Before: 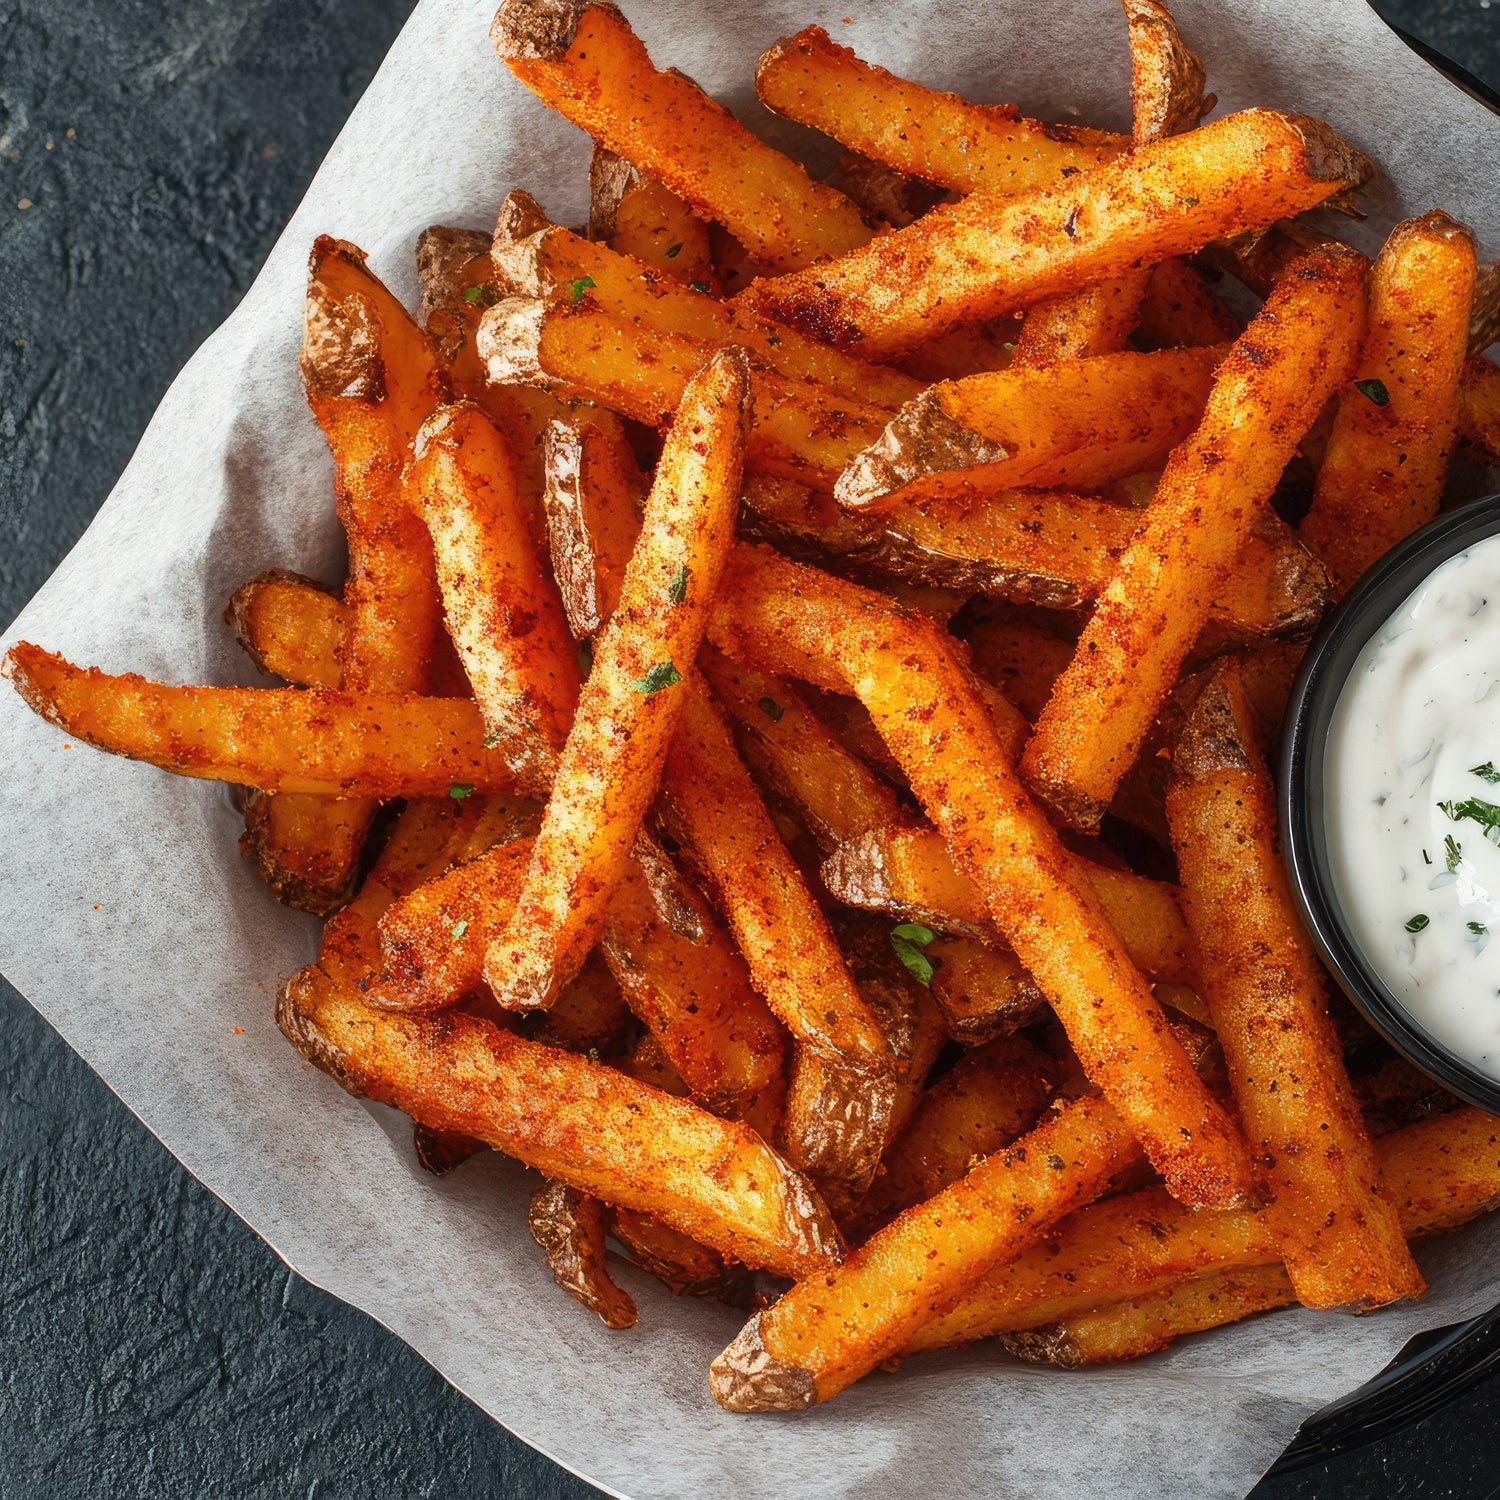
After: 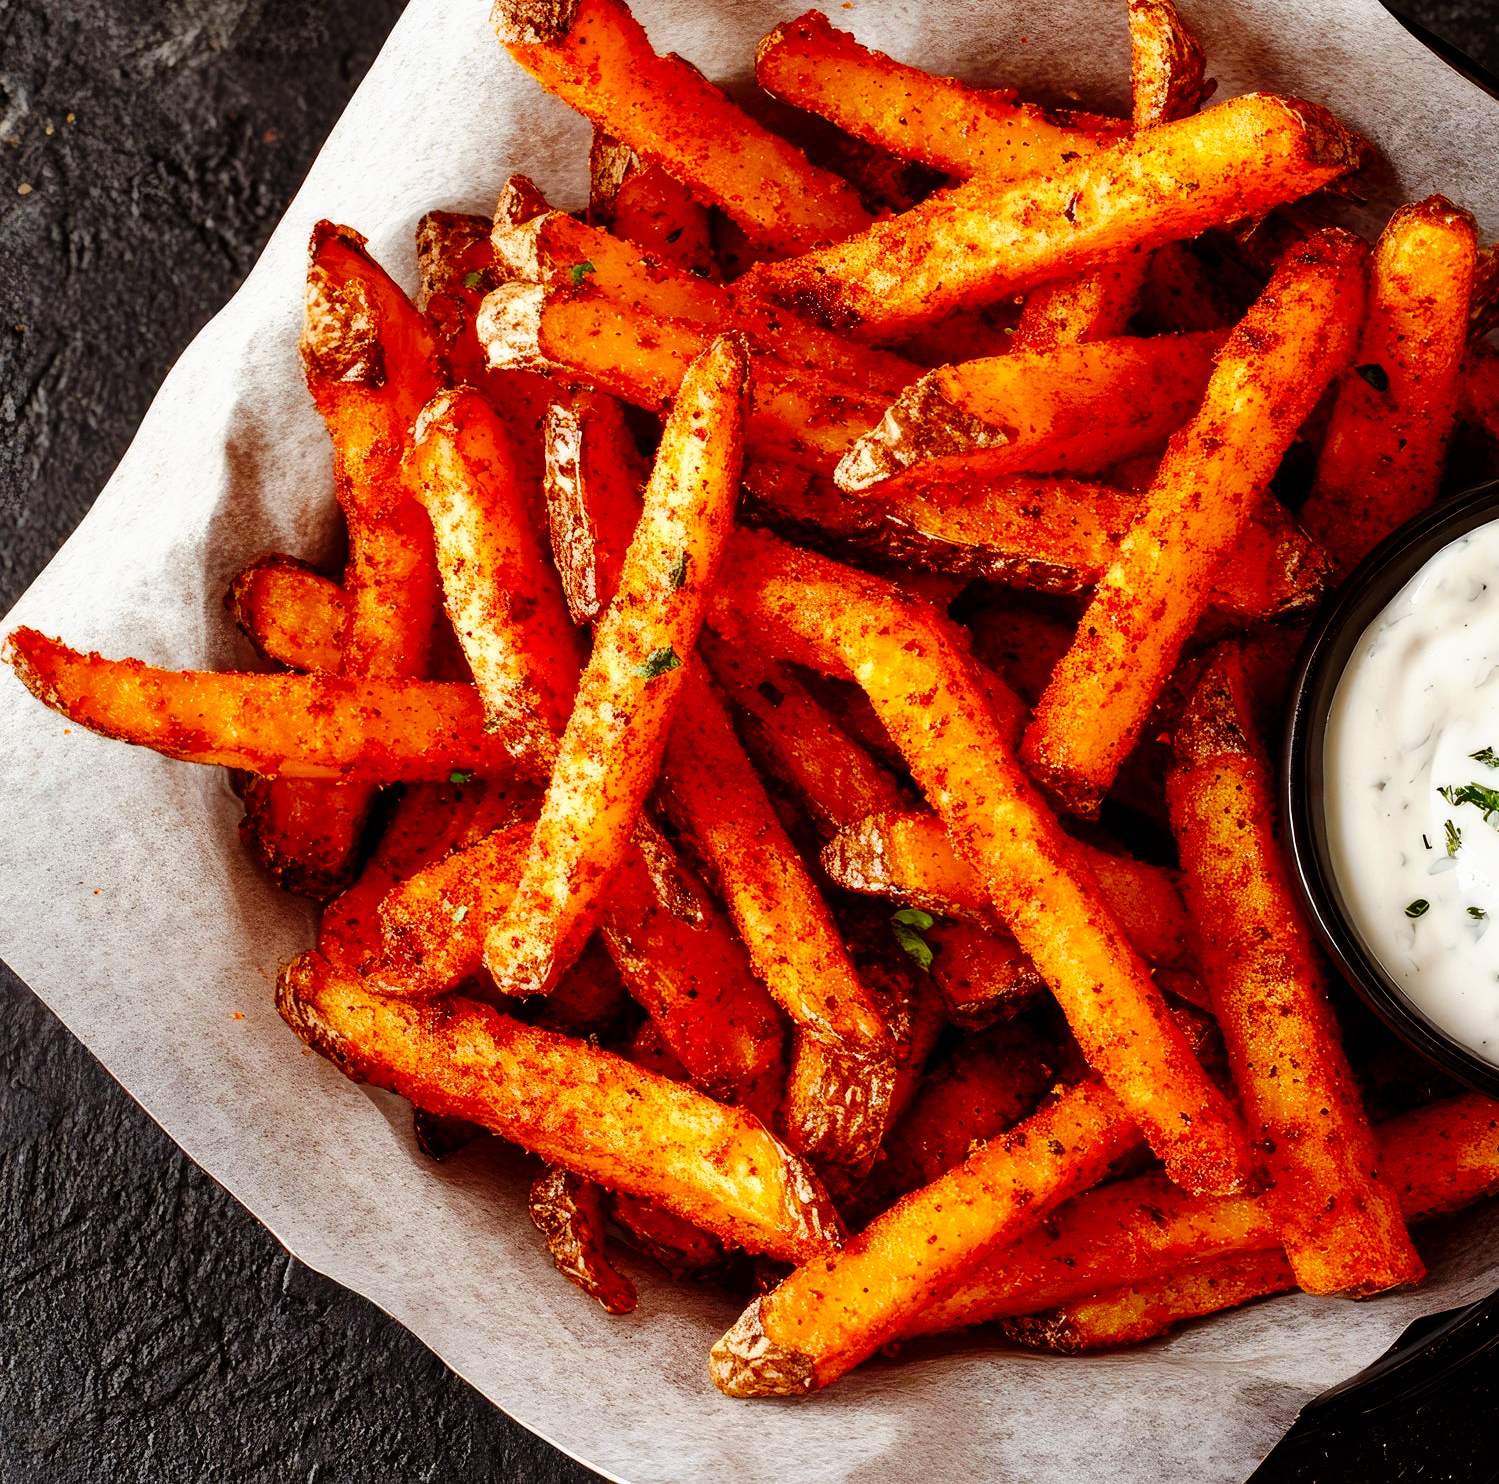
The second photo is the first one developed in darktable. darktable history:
crop: top 1.049%, right 0.001%
rgb levels: mode RGB, independent channels, levels [[0, 0.5, 1], [0, 0.521, 1], [0, 0.536, 1]]
tone curve: curves: ch0 [(0, 0) (0.003, 0) (0.011, 0.001) (0.025, 0.001) (0.044, 0.003) (0.069, 0.009) (0.1, 0.018) (0.136, 0.032) (0.177, 0.074) (0.224, 0.13) (0.277, 0.218) (0.335, 0.321) (0.399, 0.425) (0.468, 0.523) (0.543, 0.617) (0.623, 0.708) (0.709, 0.789) (0.801, 0.873) (0.898, 0.967) (1, 1)], preserve colors none
